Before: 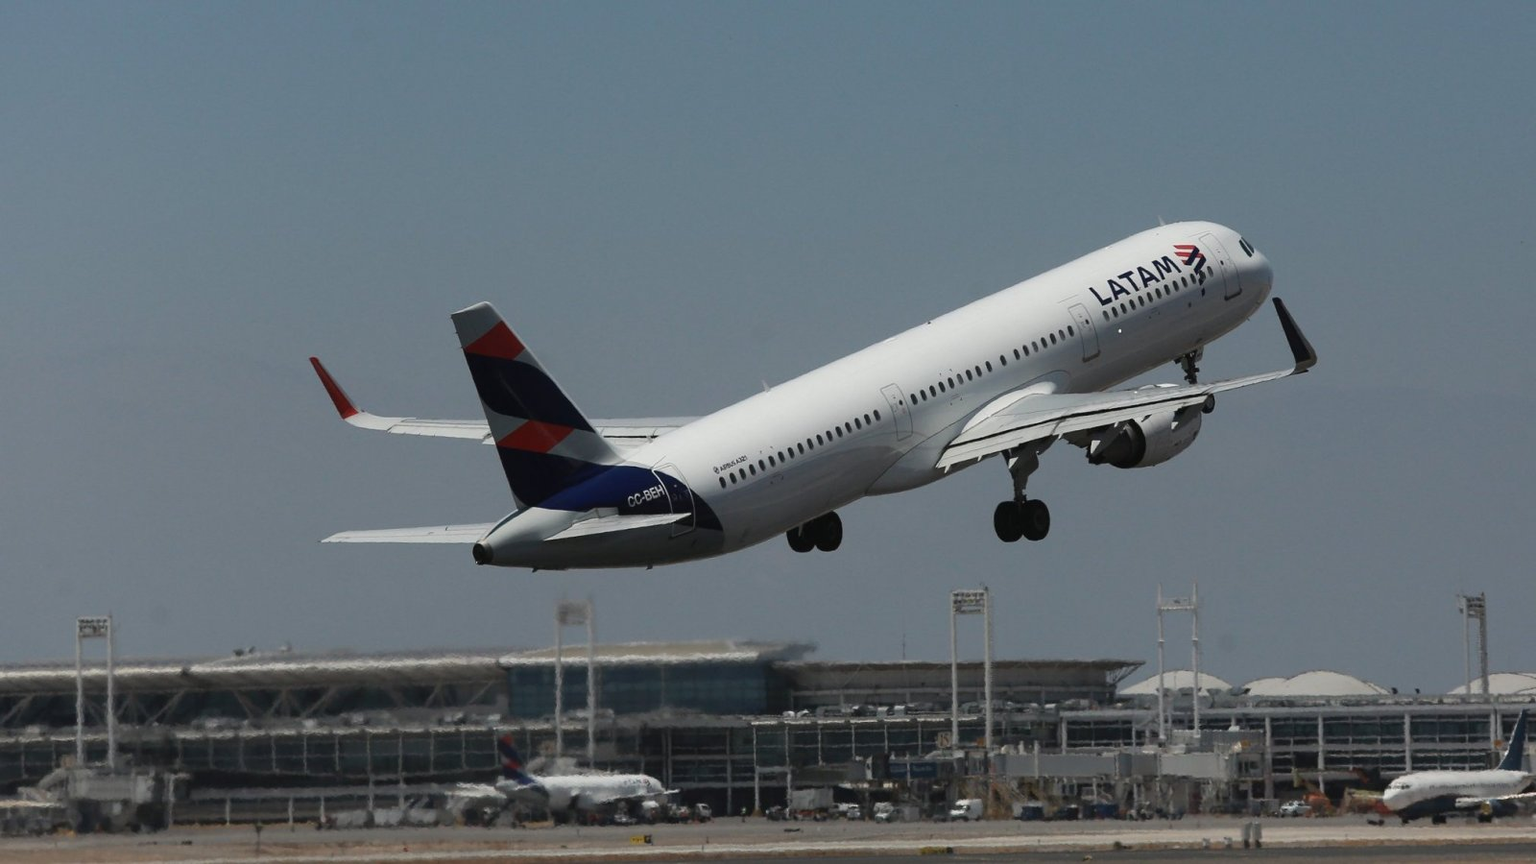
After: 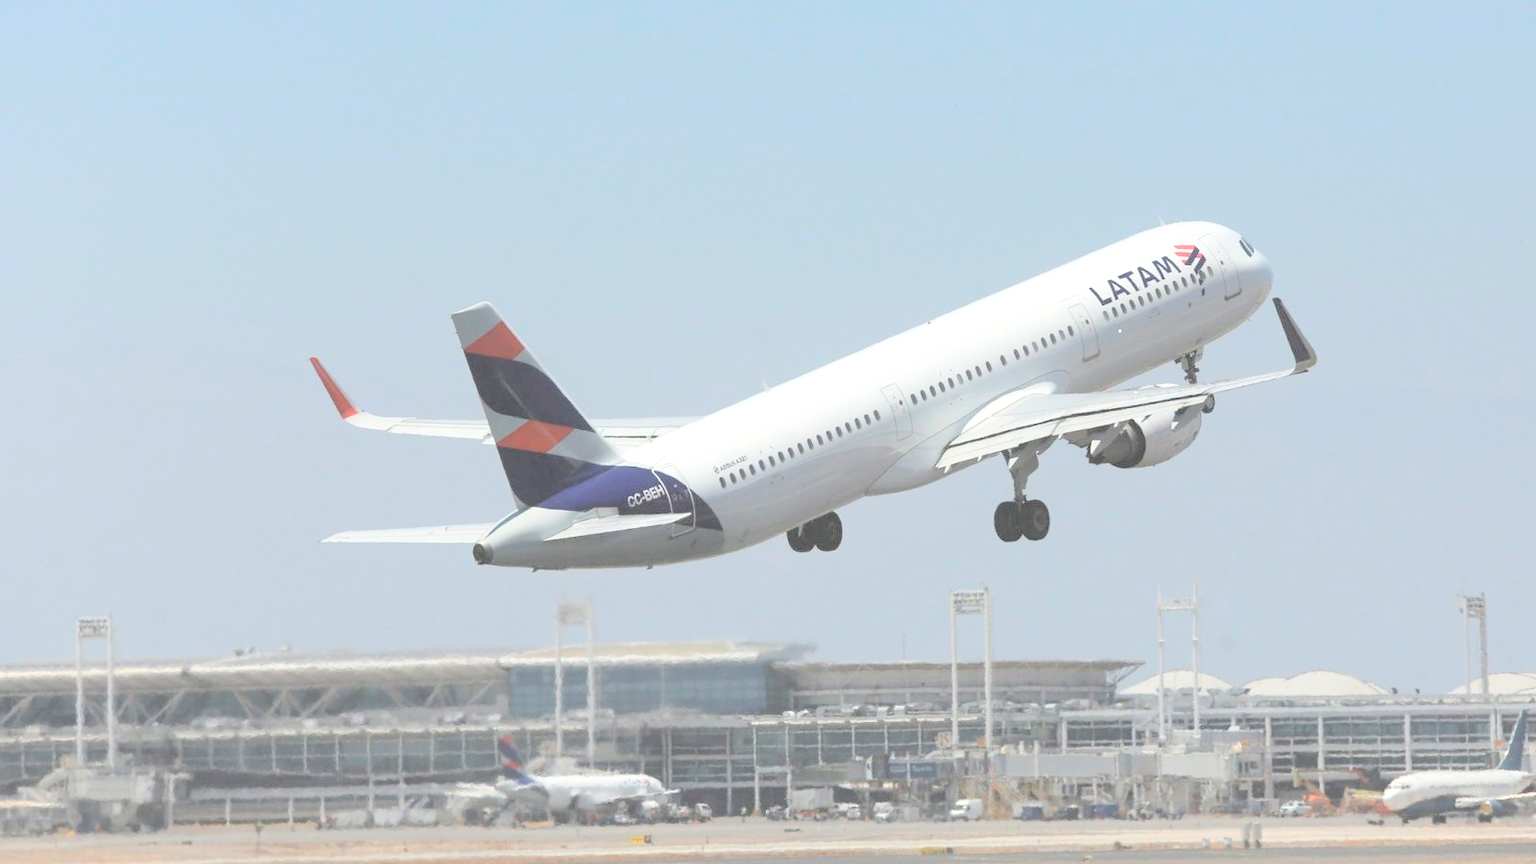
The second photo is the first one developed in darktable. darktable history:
exposure: black level correction 0, exposure 0.68 EV, compensate exposure bias true, compensate highlight preservation false
contrast brightness saturation: brightness 0.987
